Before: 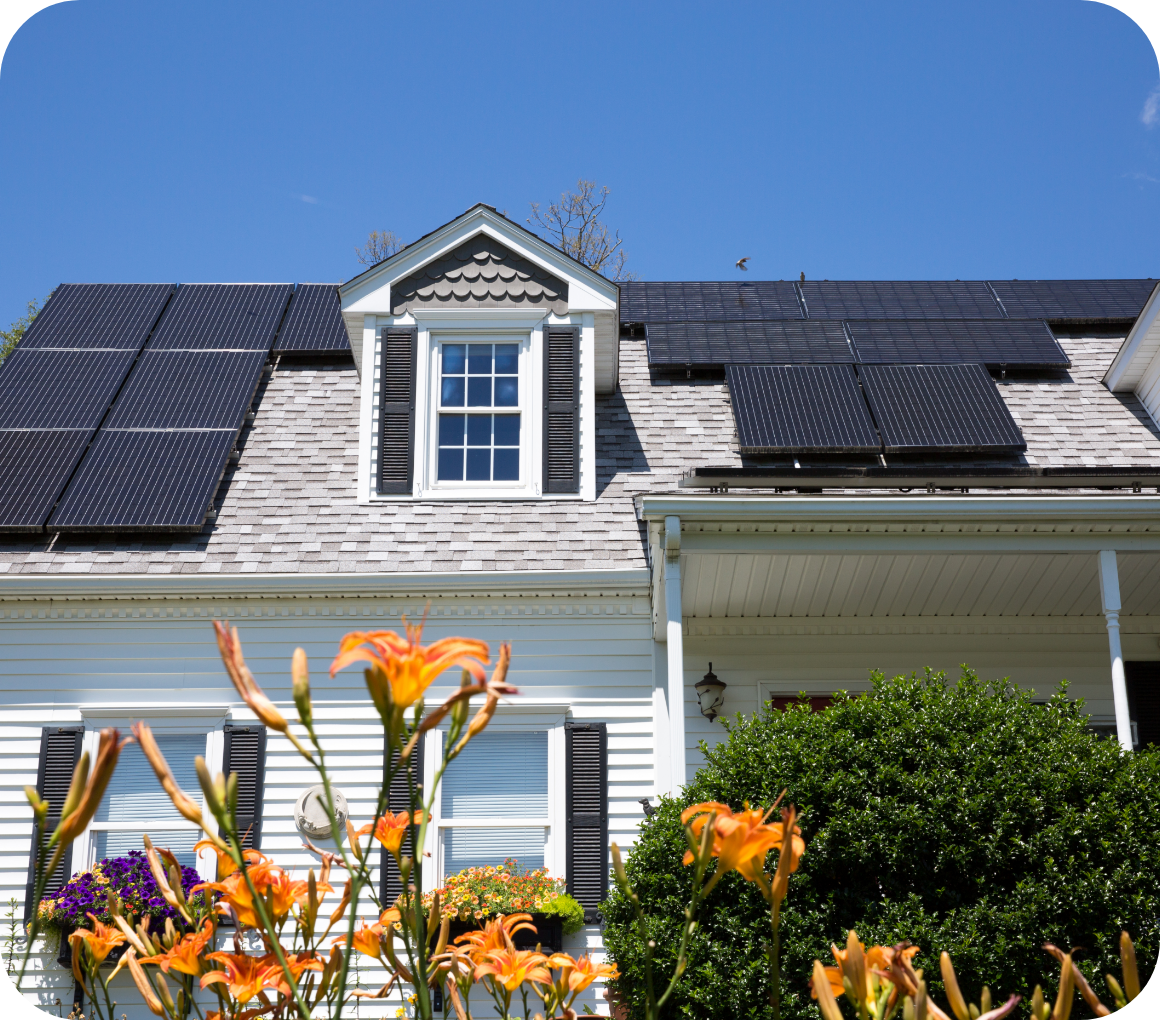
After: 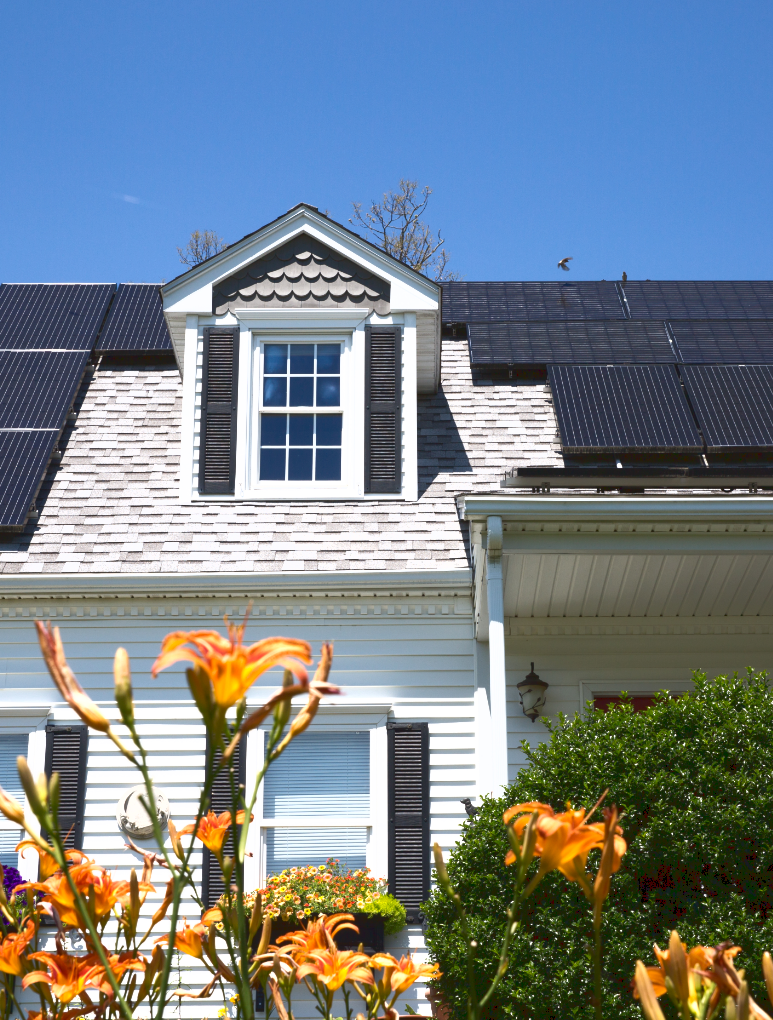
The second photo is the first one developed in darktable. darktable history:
crop: left 15.419%, right 17.914%
contrast brightness saturation: contrast 0.08, saturation 0.02
tone equalizer: on, module defaults
tone curve: curves: ch0 [(0, 0.081) (0.483, 0.453) (0.881, 0.992)]
